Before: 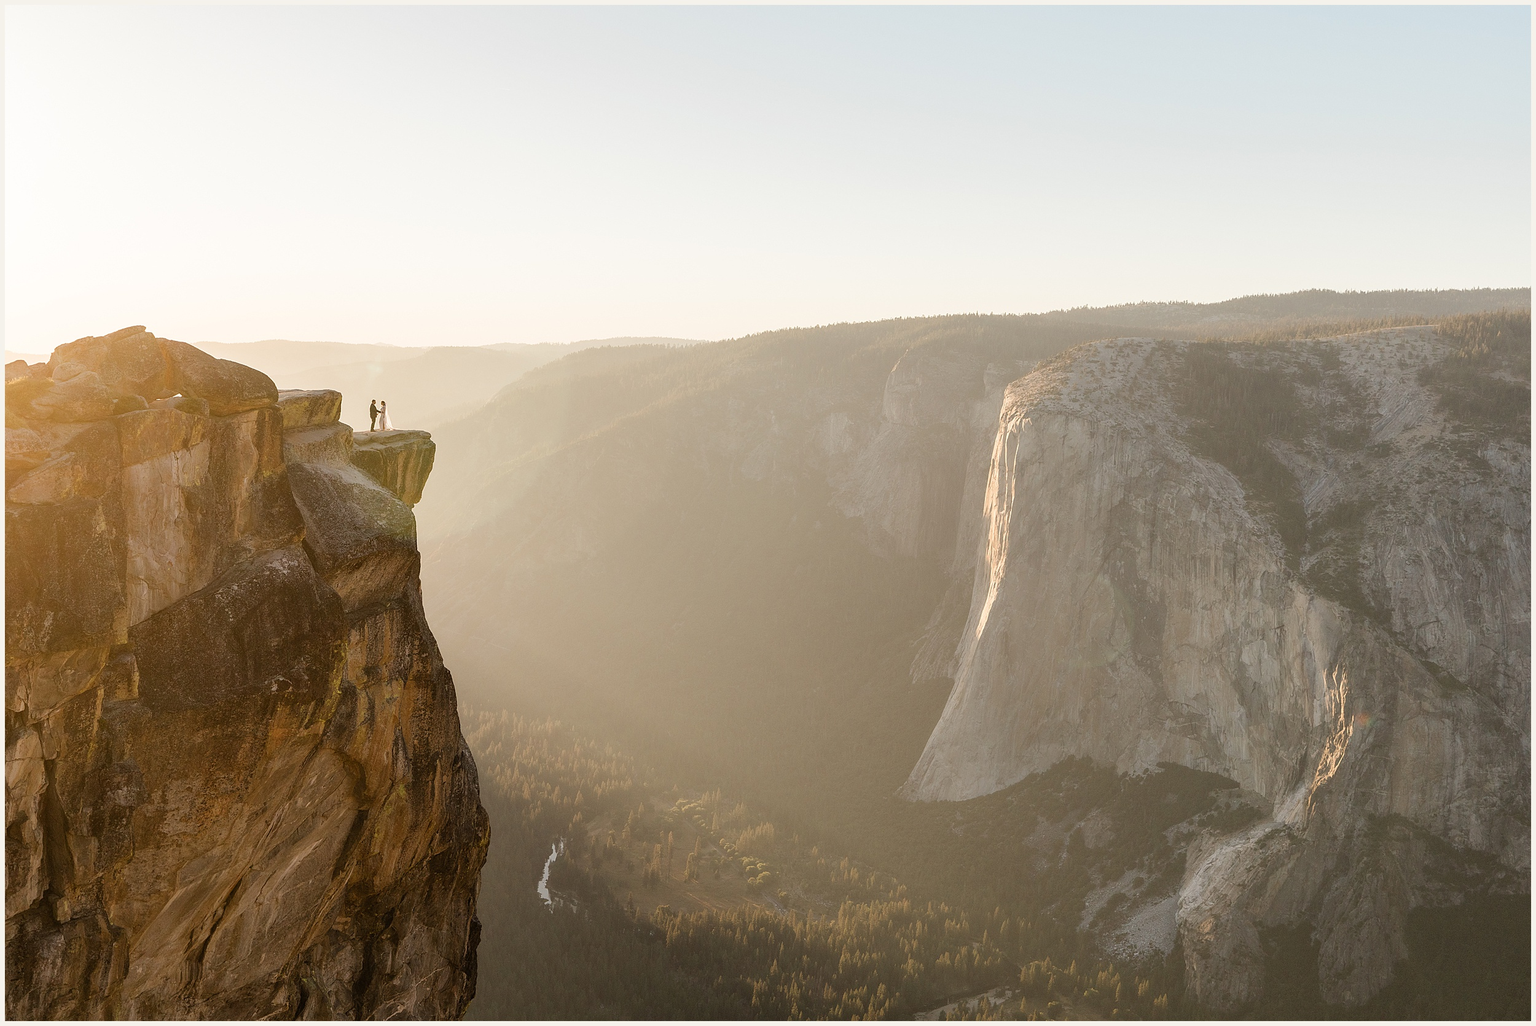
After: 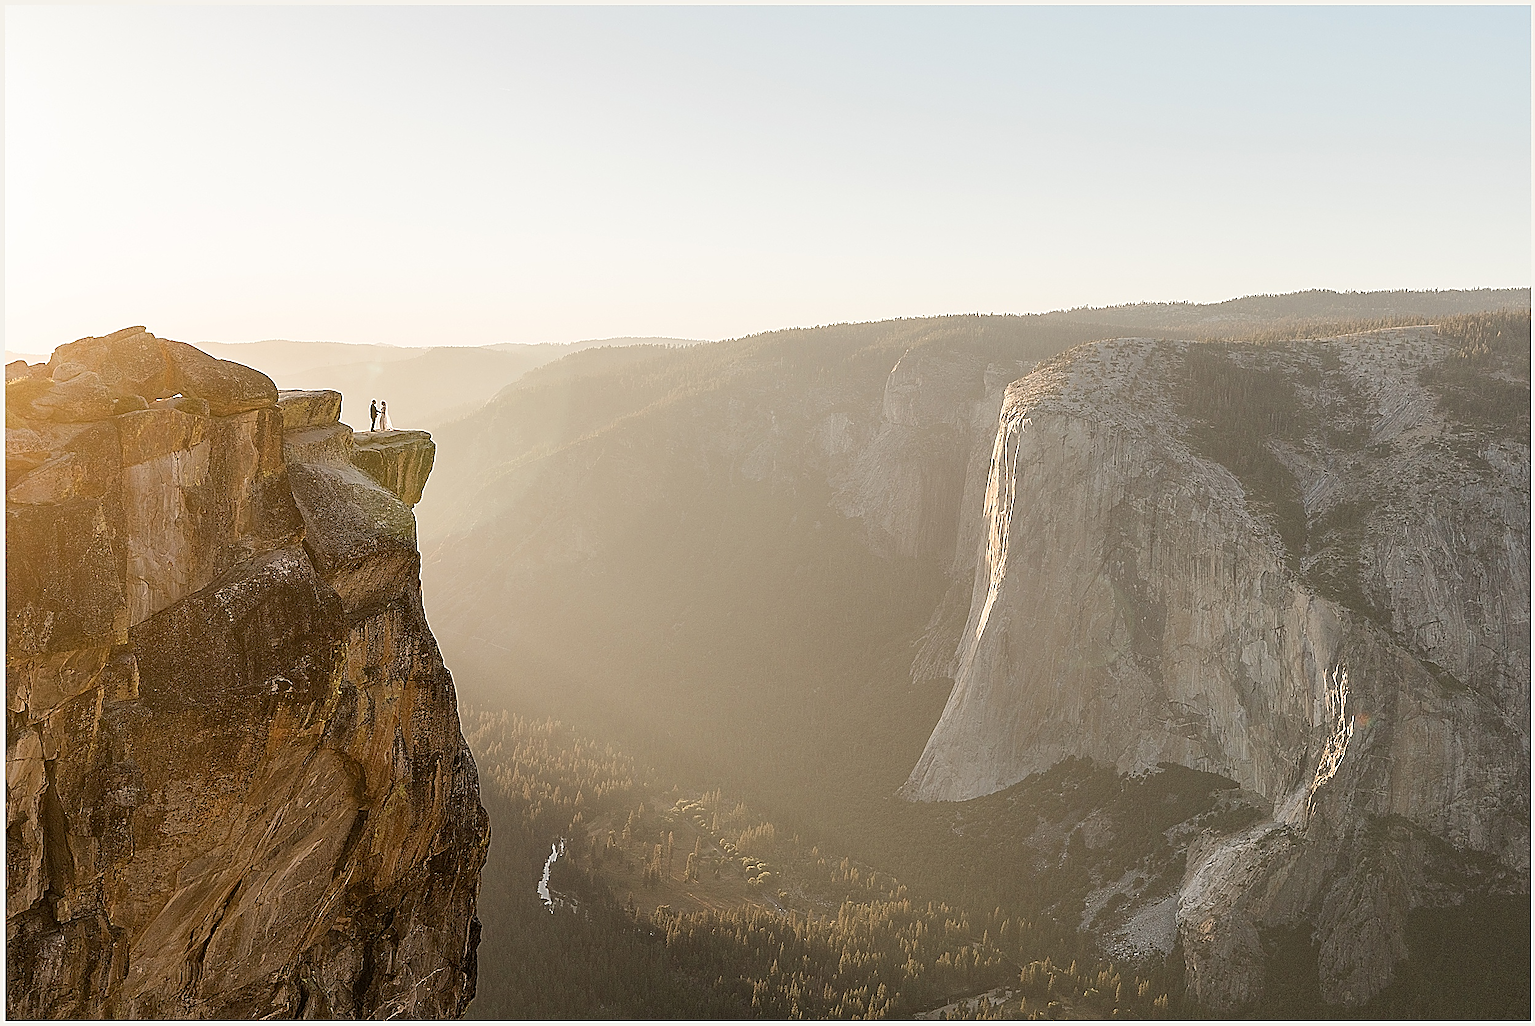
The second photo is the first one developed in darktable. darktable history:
sharpen: amount 1.996
